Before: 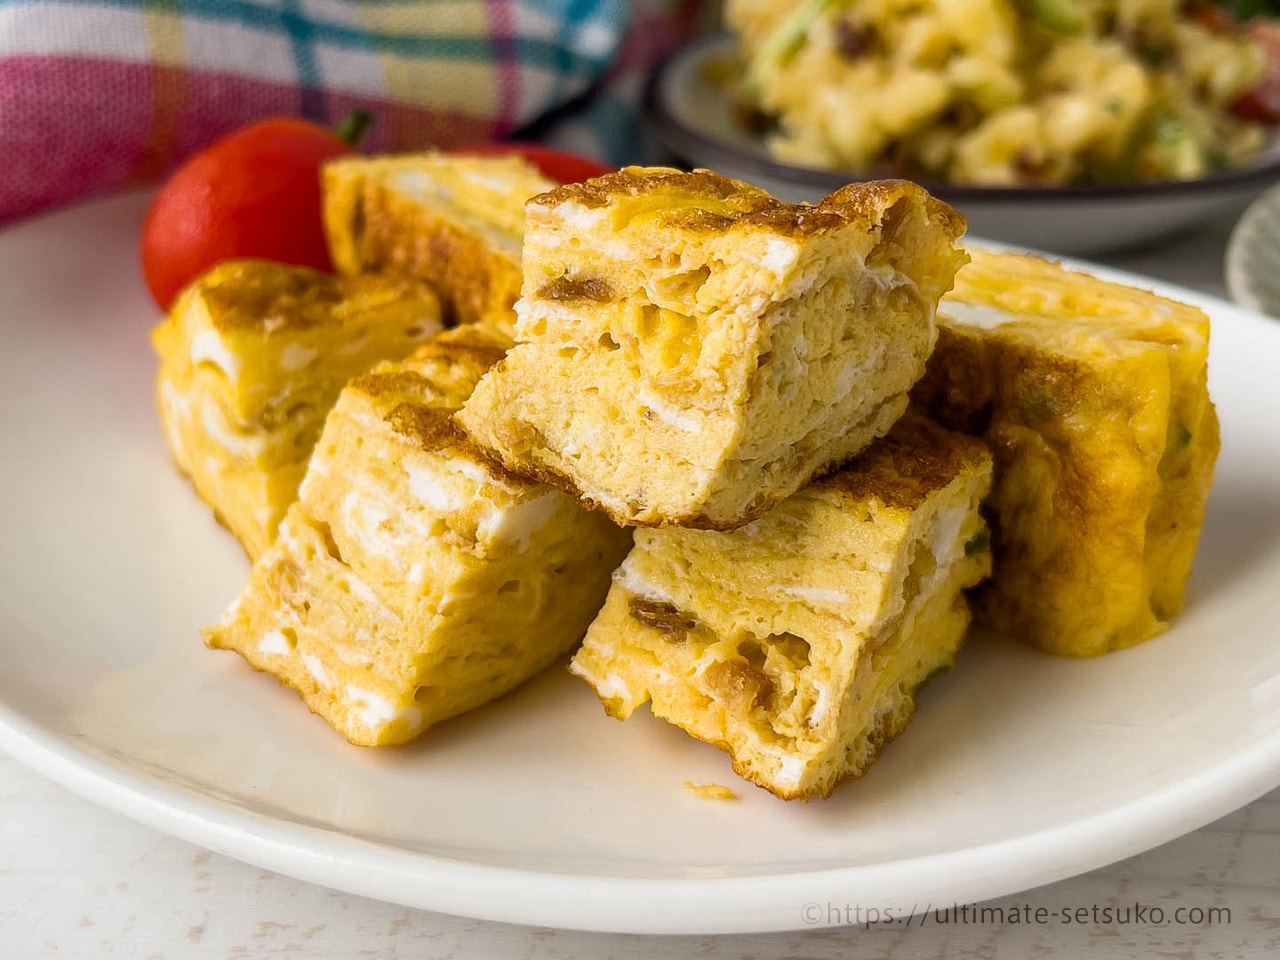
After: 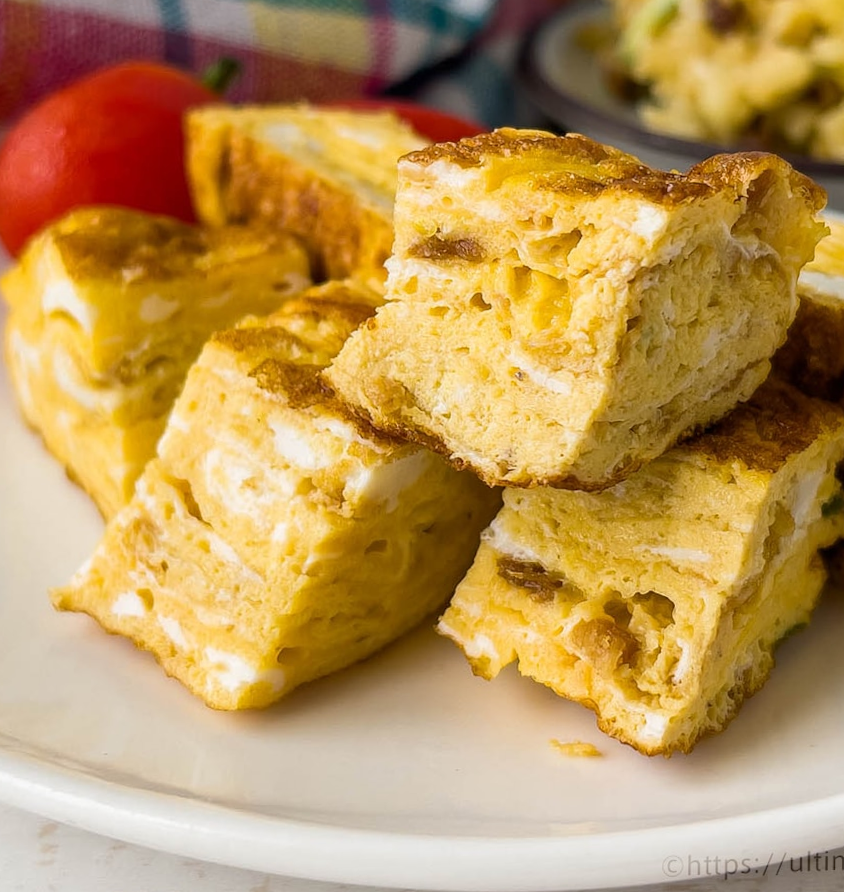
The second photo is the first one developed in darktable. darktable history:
crop and rotate: left 13.409%, right 19.924%
rotate and perspective: rotation 0.679°, lens shift (horizontal) 0.136, crop left 0.009, crop right 0.991, crop top 0.078, crop bottom 0.95
